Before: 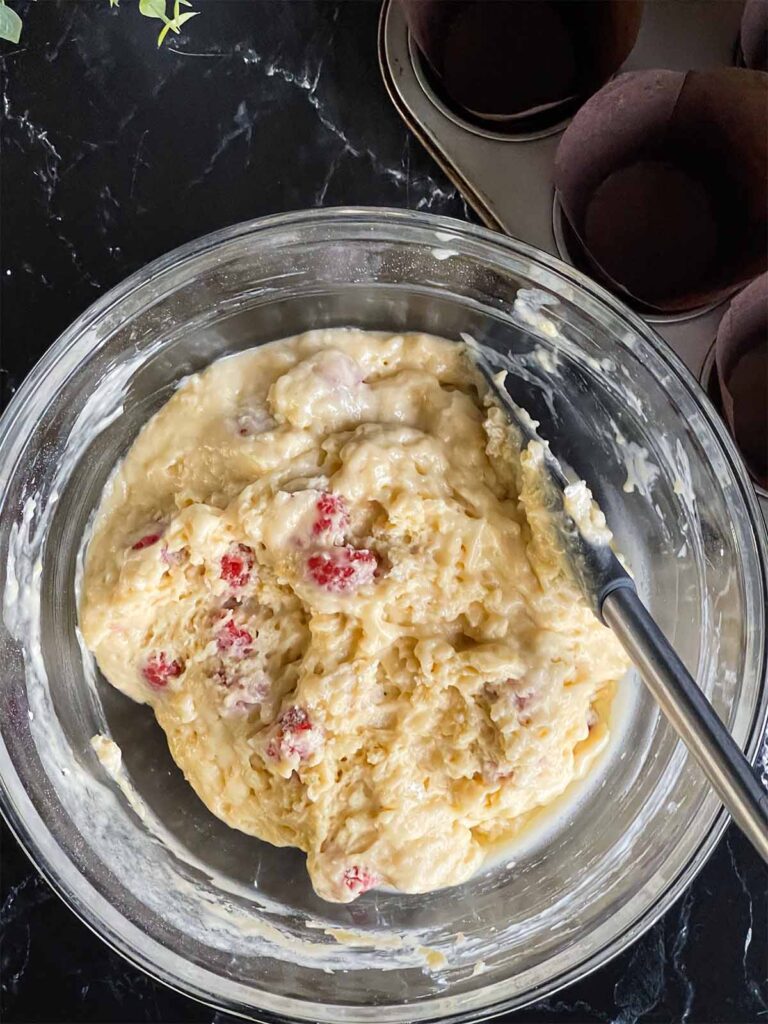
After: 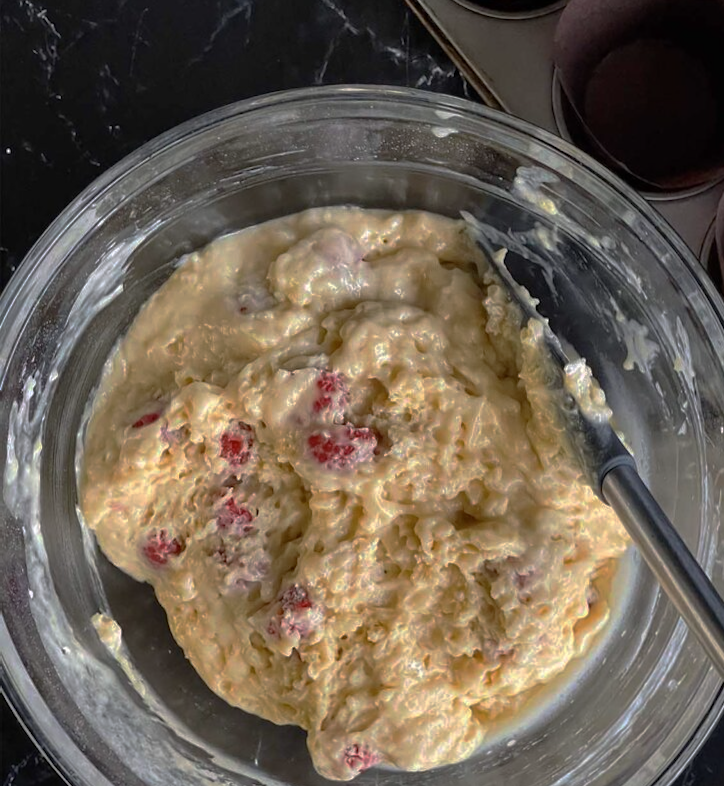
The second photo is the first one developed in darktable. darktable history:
crop and rotate: angle 0.08°, top 11.895%, right 5.44%, bottom 11.188%
base curve: curves: ch0 [(0, 0) (0.826, 0.587) (1, 1)], preserve colors none
